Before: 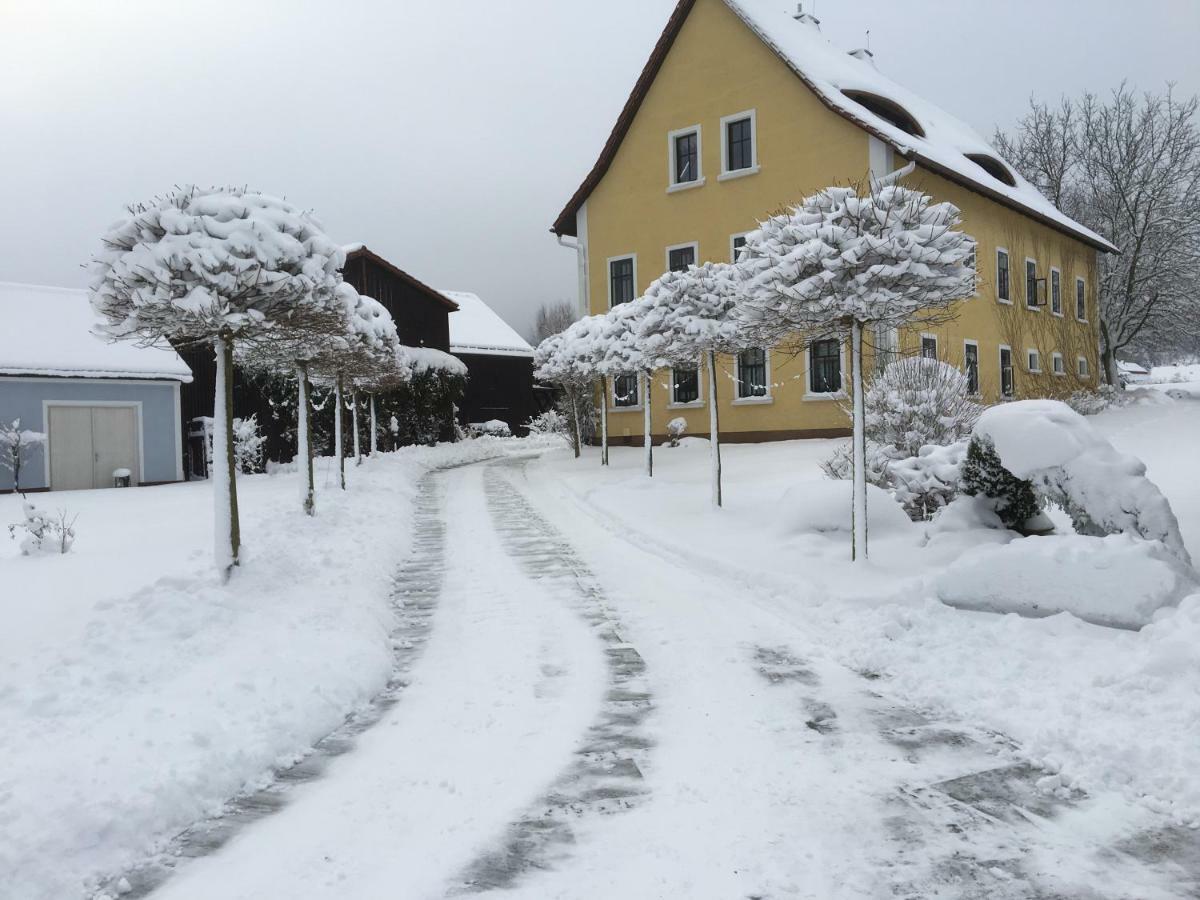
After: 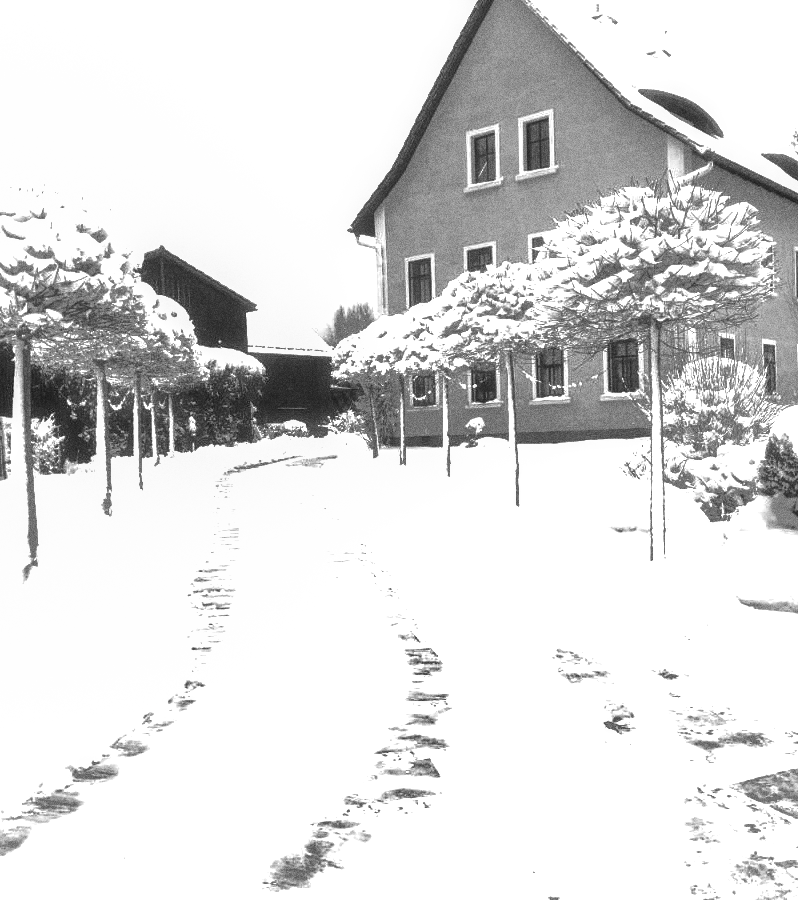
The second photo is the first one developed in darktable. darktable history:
haze removal: strength -0.1, adaptive false
shadows and highlights: shadows 40, highlights -60
tone equalizer: on, module defaults
monochrome: on, module defaults
levels: levels [0.012, 0.367, 0.697]
local contrast: on, module defaults
grain: coarseness 0.09 ISO, strength 40%
crop: left 16.899%, right 16.556%
